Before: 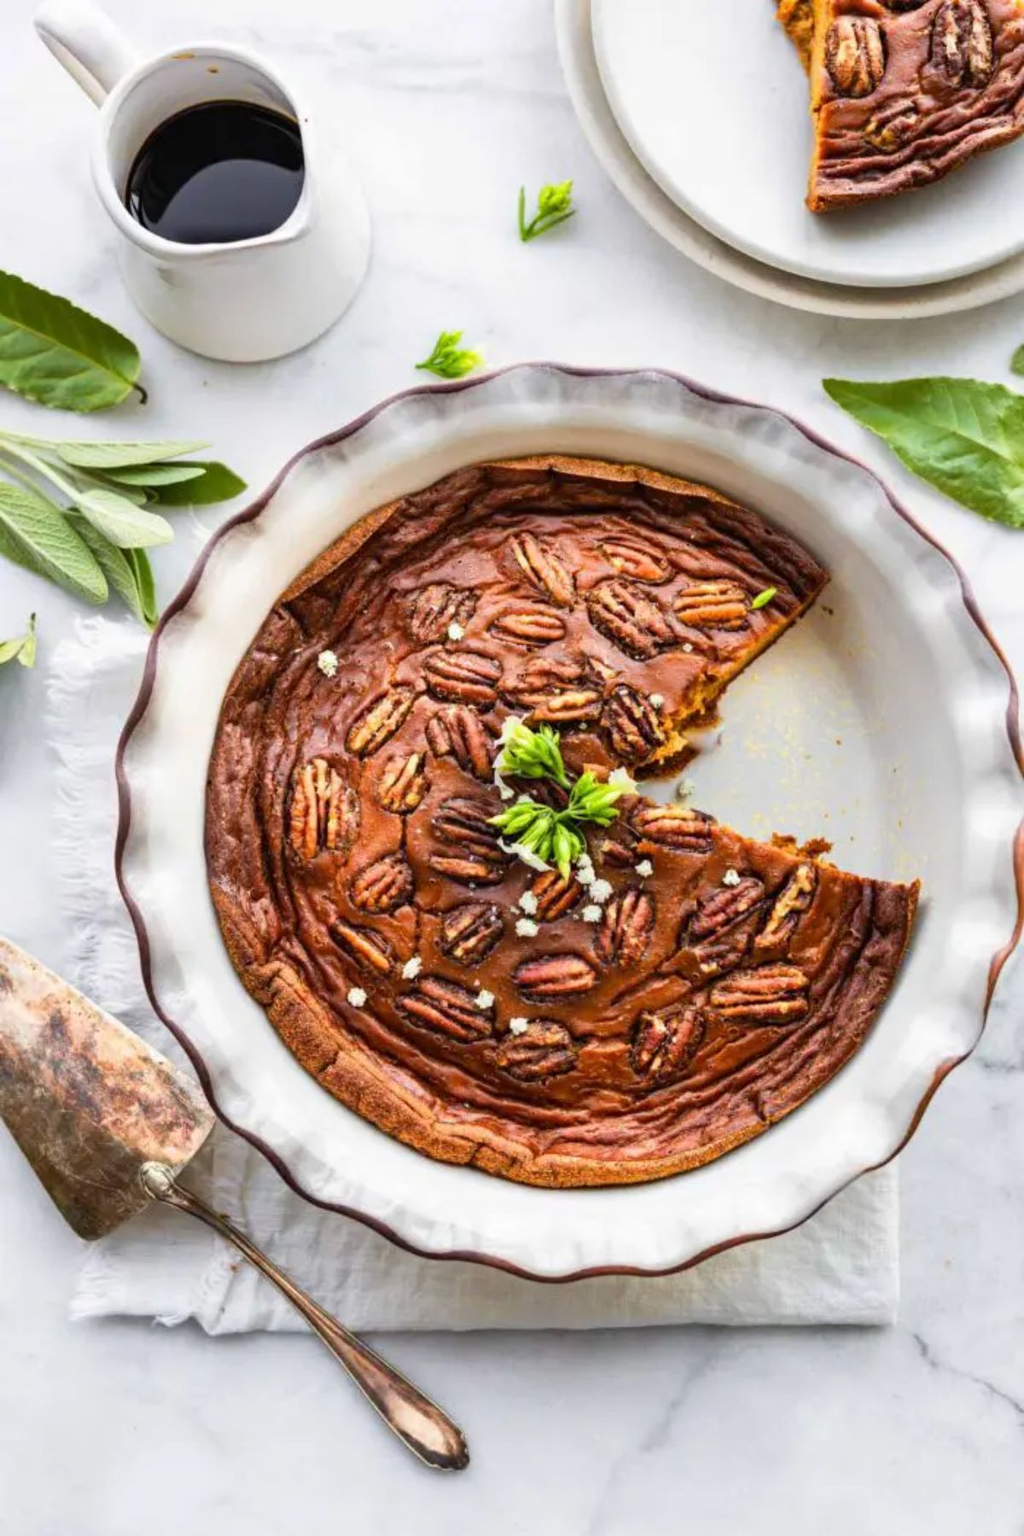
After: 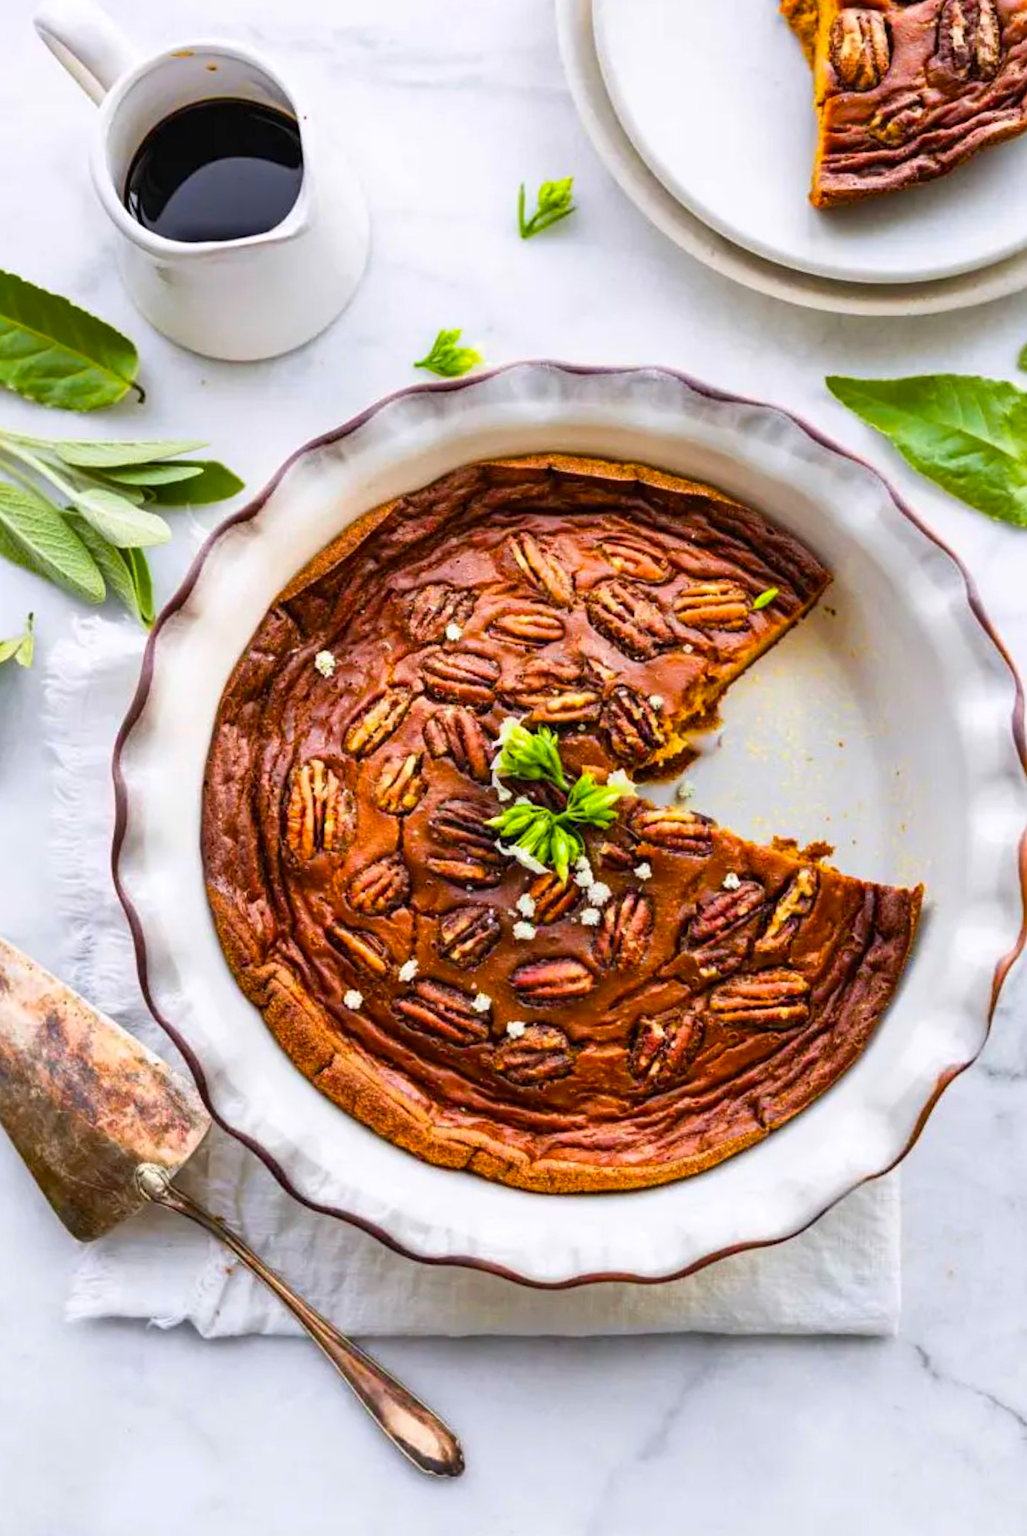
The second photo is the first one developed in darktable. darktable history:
sharpen: amount 0.2
rotate and perspective: rotation 0.192°, lens shift (horizontal) -0.015, crop left 0.005, crop right 0.996, crop top 0.006, crop bottom 0.99
color balance rgb: perceptual saturation grading › global saturation 30%, global vibrance 10%
white balance: red 1.004, blue 1.024
